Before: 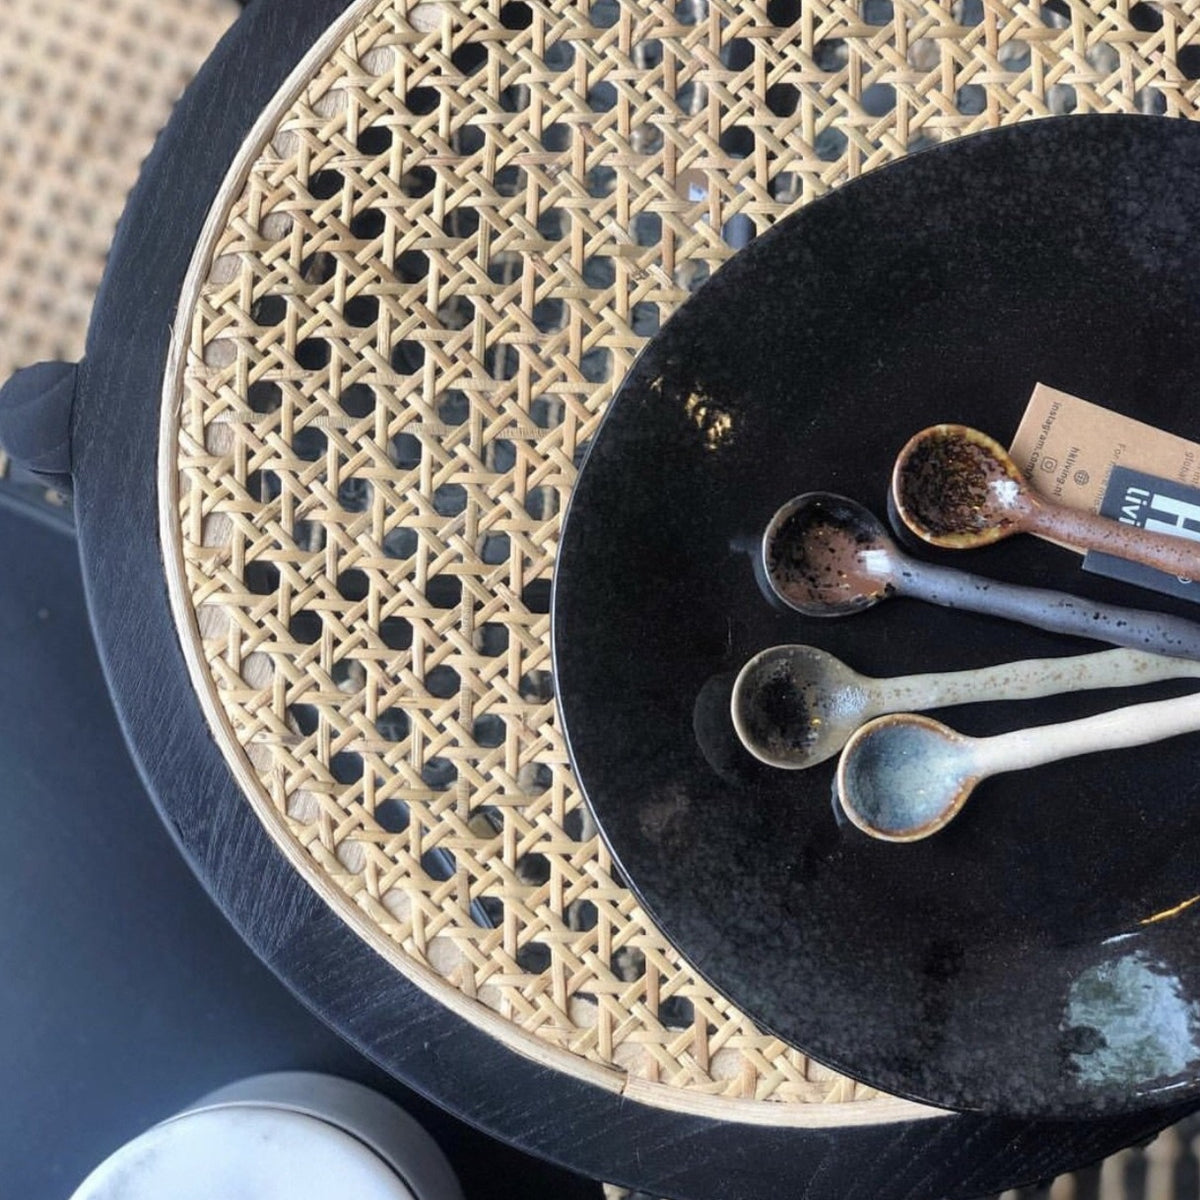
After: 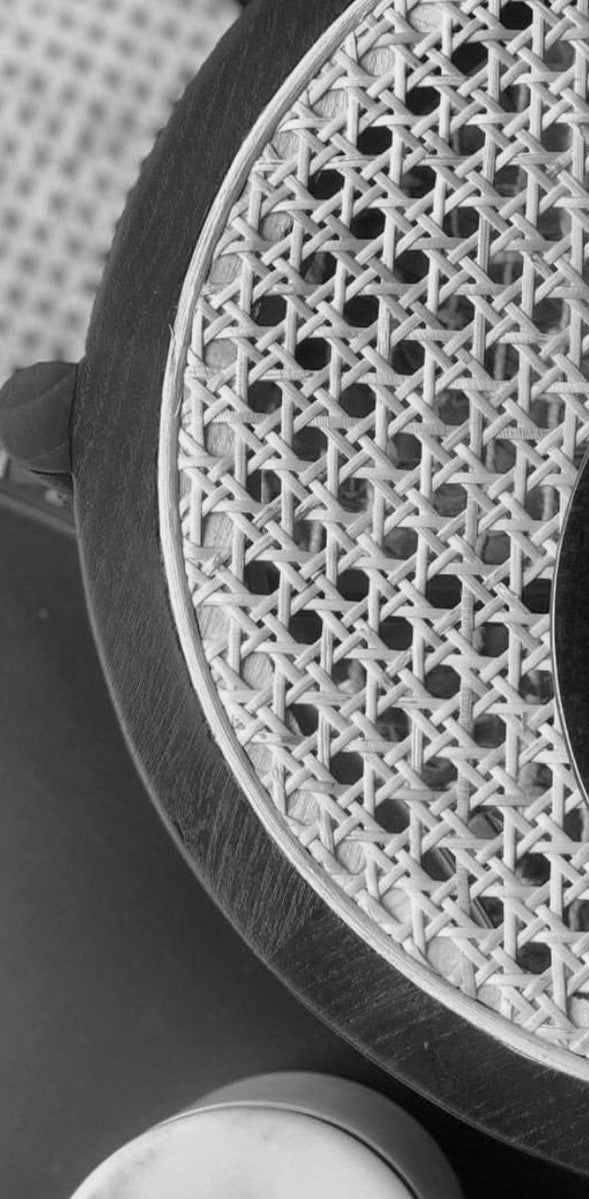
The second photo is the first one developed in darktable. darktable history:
crop and rotate: left 0%, top 0%, right 50.845%
monochrome: a -74.22, b 78.2
